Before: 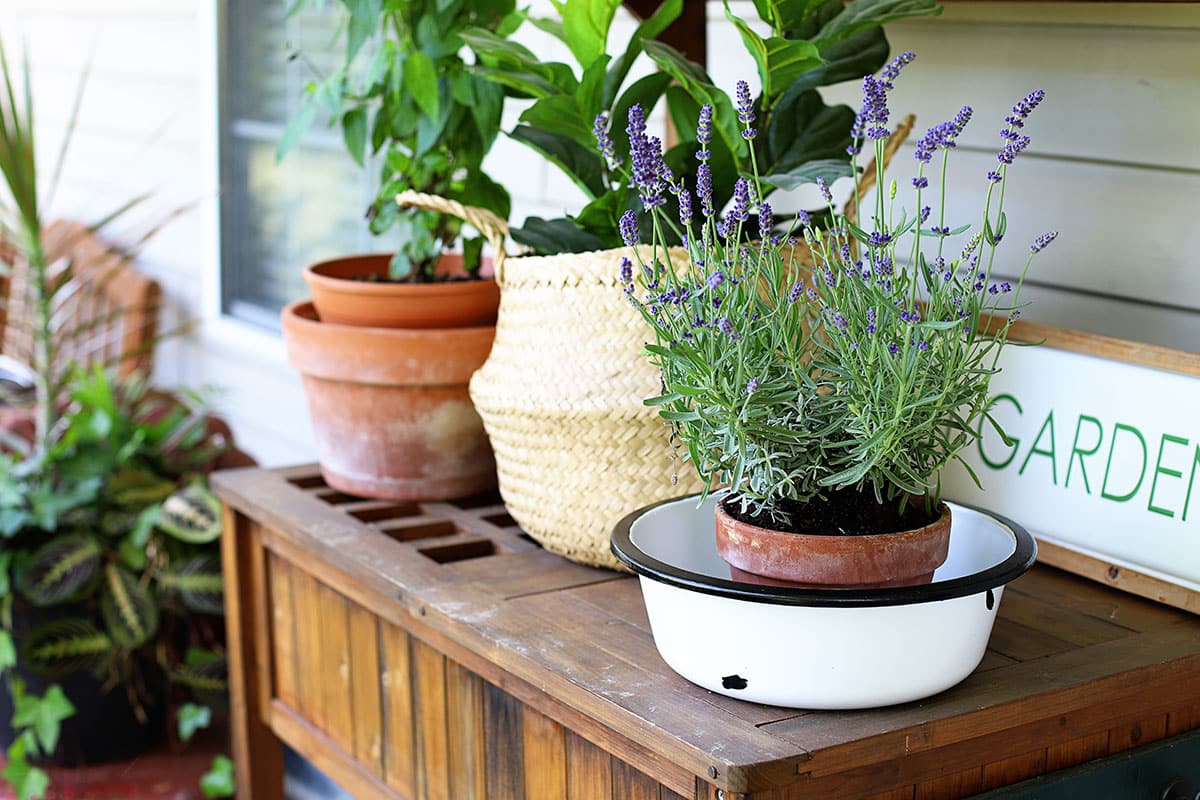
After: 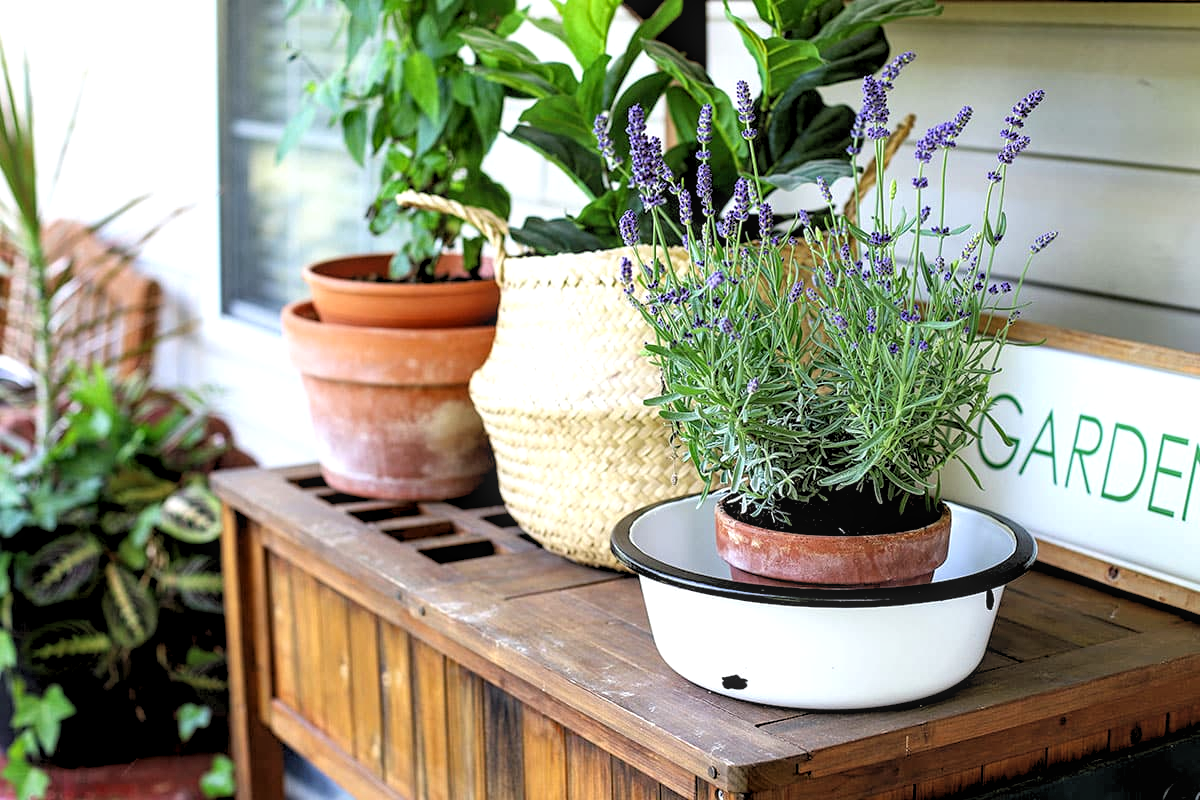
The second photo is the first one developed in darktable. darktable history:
local contrast: on, module defaults
rgb levels: levels [[0.01, 0.419, 0.839], [0, 0.5, 1], [0, 0.5, 1]]
